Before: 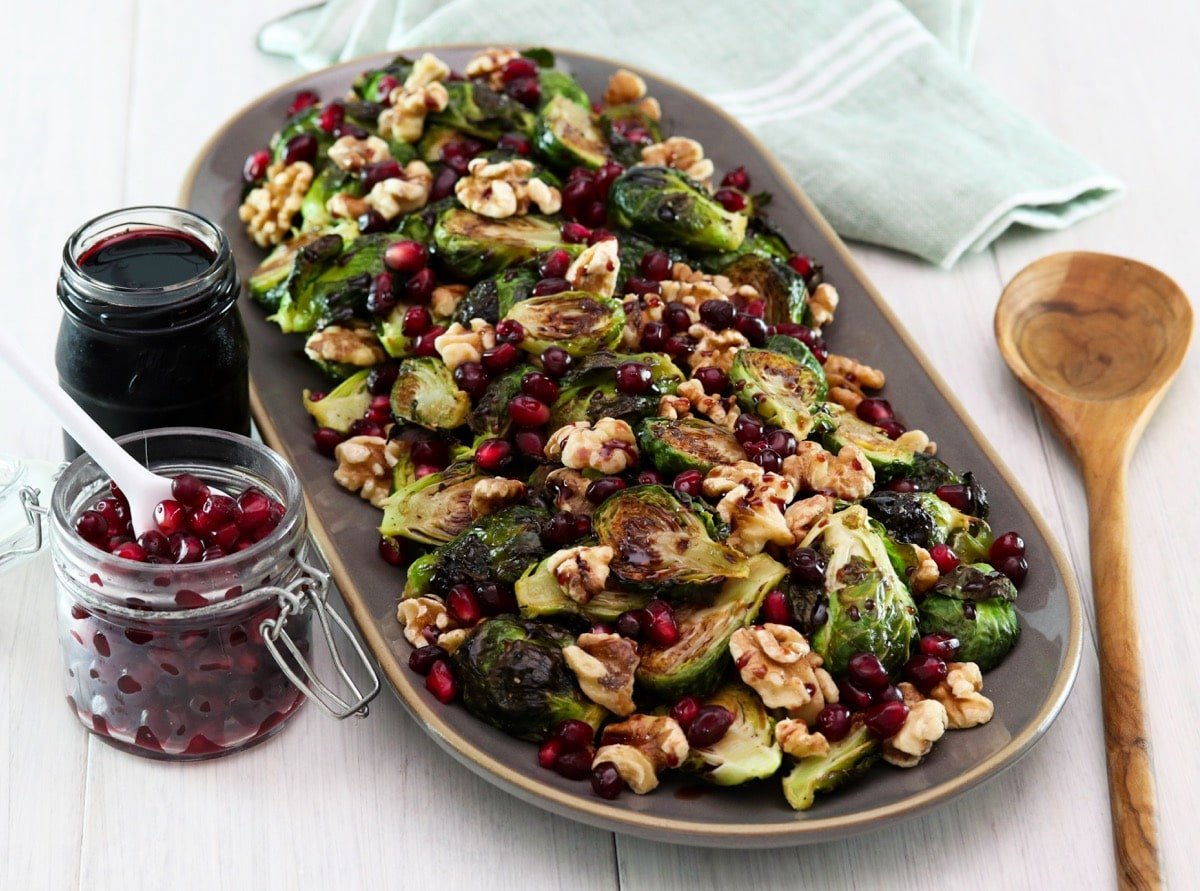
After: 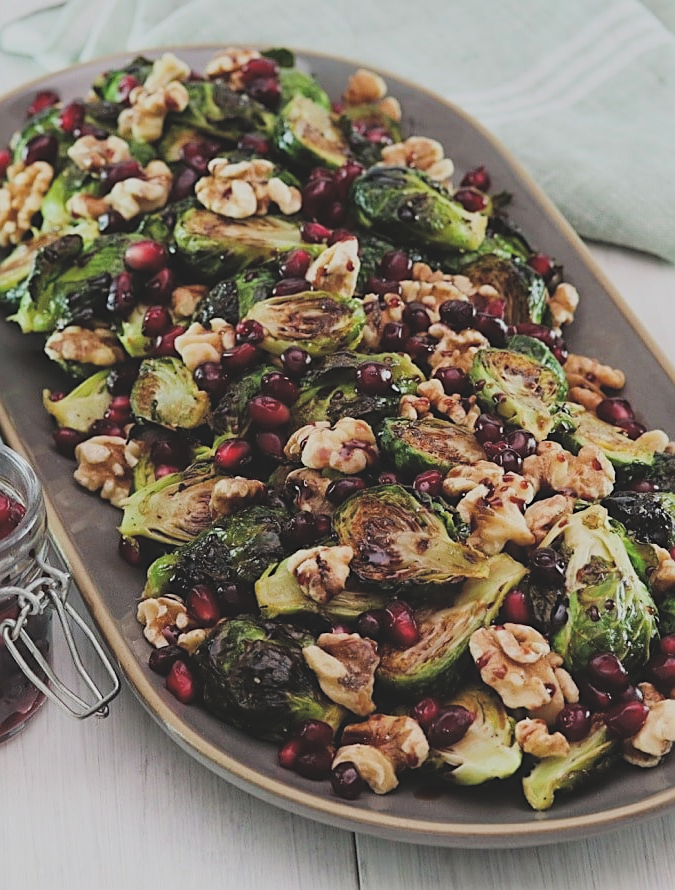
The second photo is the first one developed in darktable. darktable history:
local contrast: highlights 107%, shadows 102%, detail 119%, midtone range 0.2
exposure: black level correction -0.031, compensate highlight preservation false
sharpen: on, module defaults
filmic rgb: black relative exposure -6.95 EV, white relative exposure 5.61 EV, hardness 2.85
crop: left 21.669%, right 21.999%, bottom 0.005%
